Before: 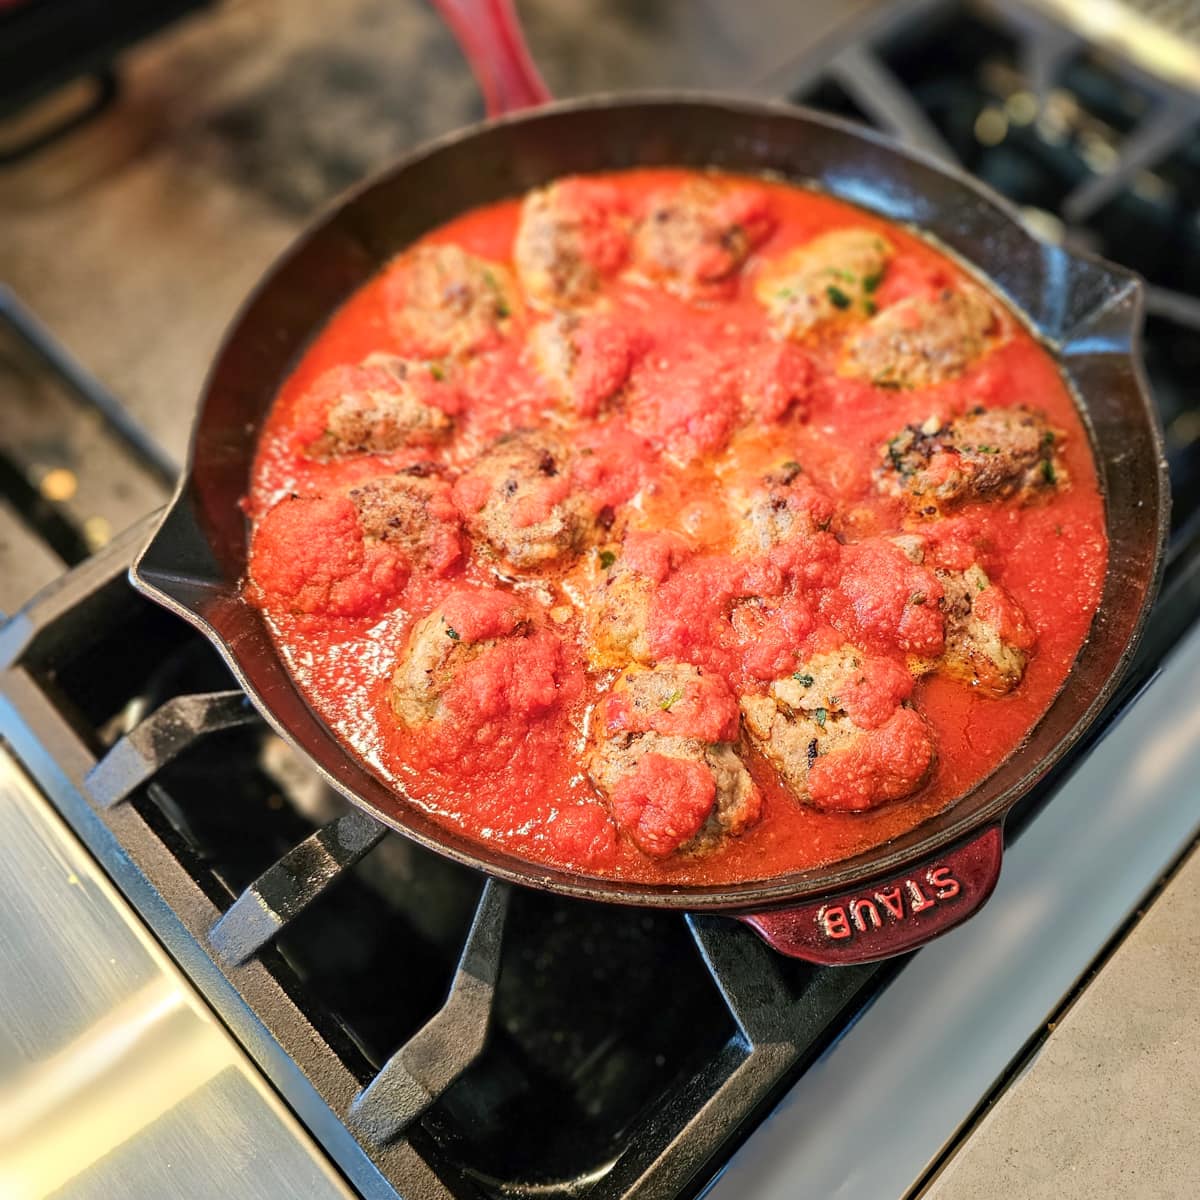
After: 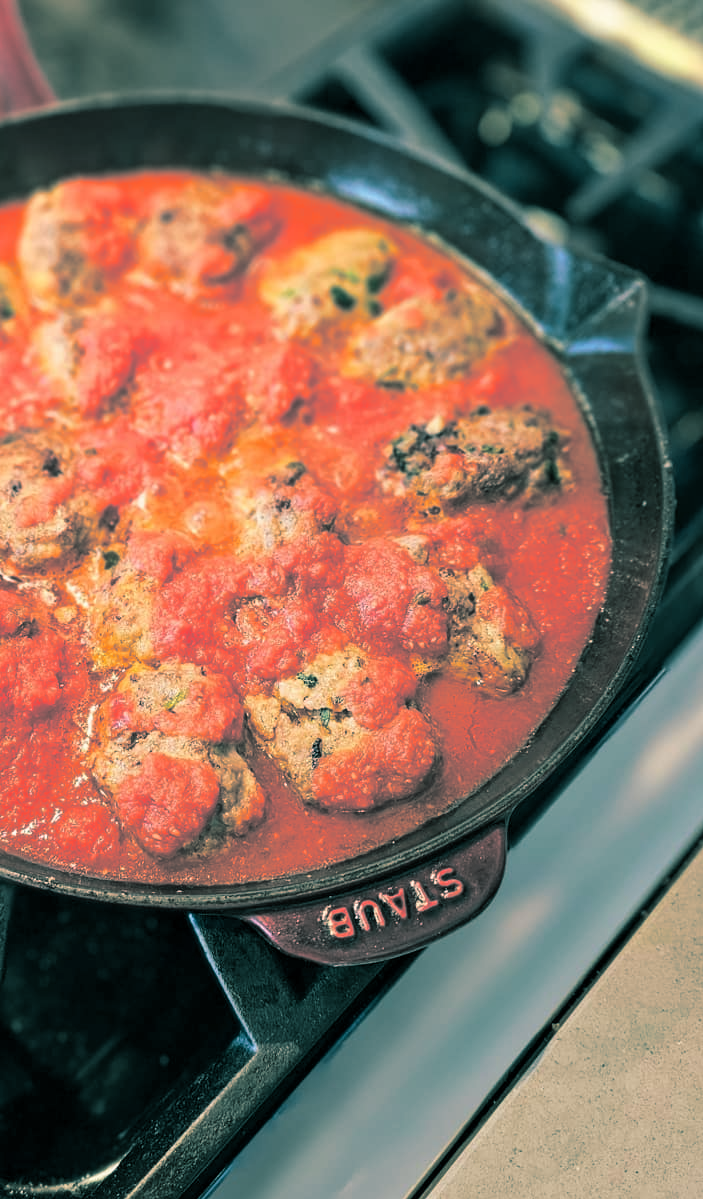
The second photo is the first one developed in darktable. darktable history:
crop: left 41.402%
split-toning: shadows › hue 186.43°, highlights › hue 49.29°, compress 30.29%
